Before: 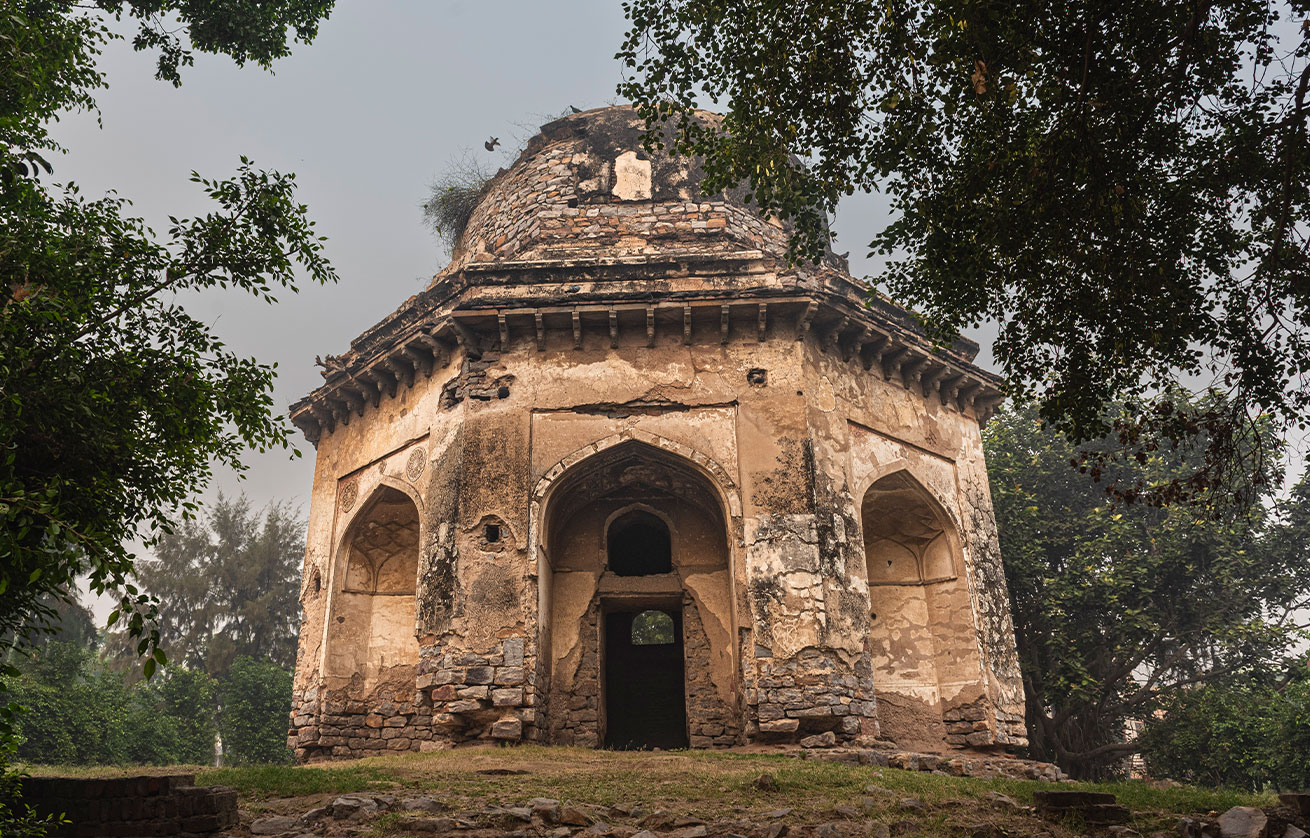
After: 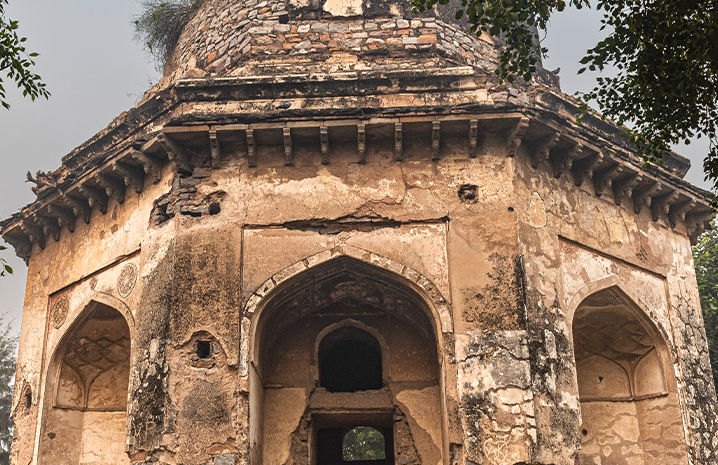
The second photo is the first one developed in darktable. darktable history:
shadows and highlights: shadows 29.7, highlights -30.47, low approximation 0.01, soften with gaussian
crop and rotate: left 22.128%, top 21.972%, right 23.055%, bottom 22.488%
exposure: exposure 0.203 EV, compensate highlight preservation false
